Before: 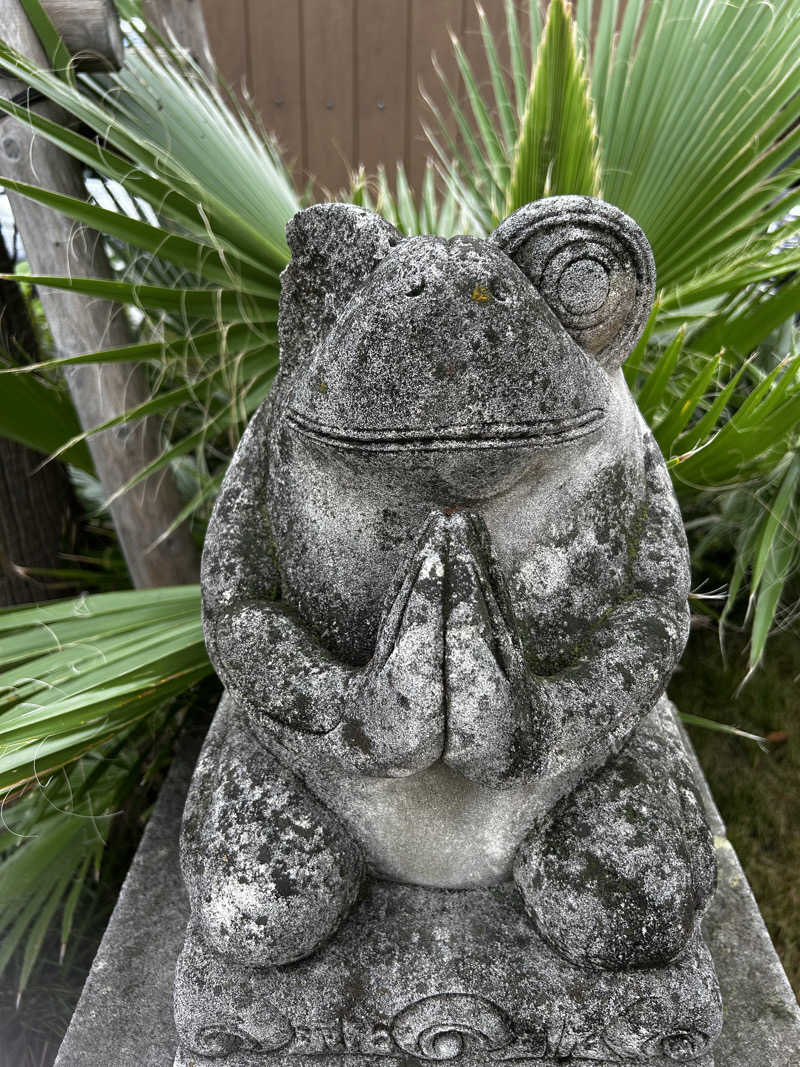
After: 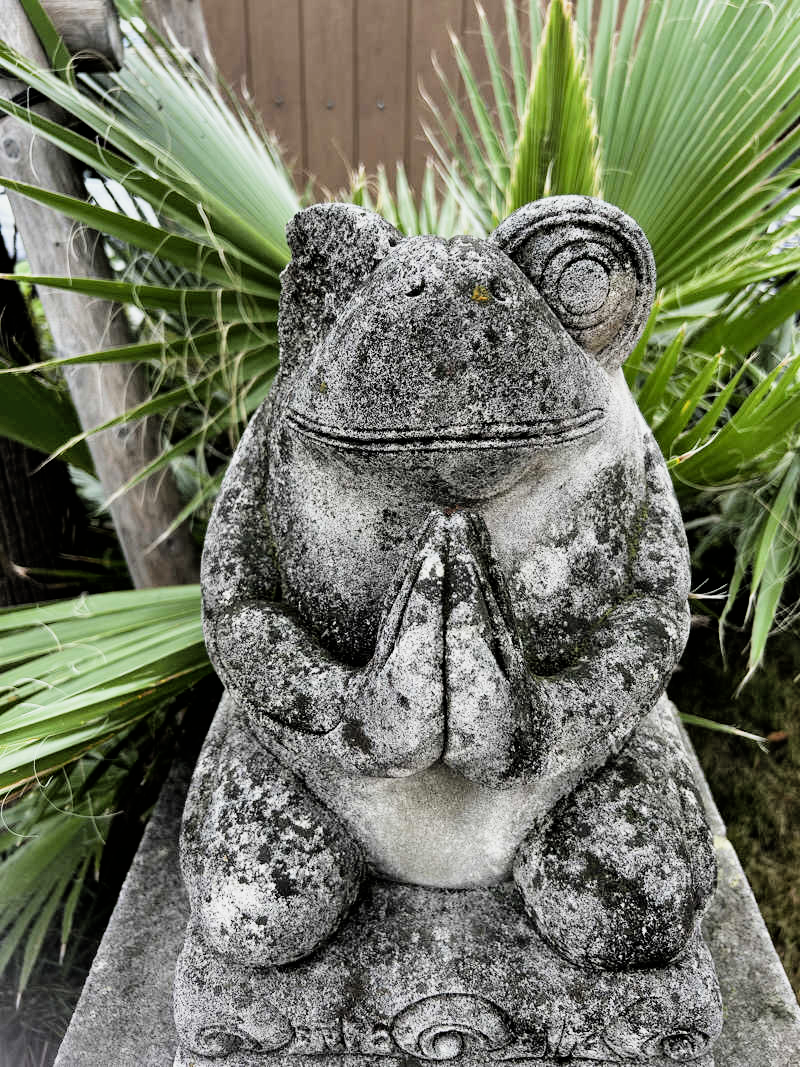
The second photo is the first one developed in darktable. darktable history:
filmic rgb: black relative exposure -5.08 EV, white relative exposure 3.96 EV, hardness 2.88, contrast 1.301, highlights saturation mix -9.72%
shadows and highlights: shadows 58.48, soften with gaussian
exposure: exposure 0.513 EV, compensate exposure bias true, compensate highlight preservation false
